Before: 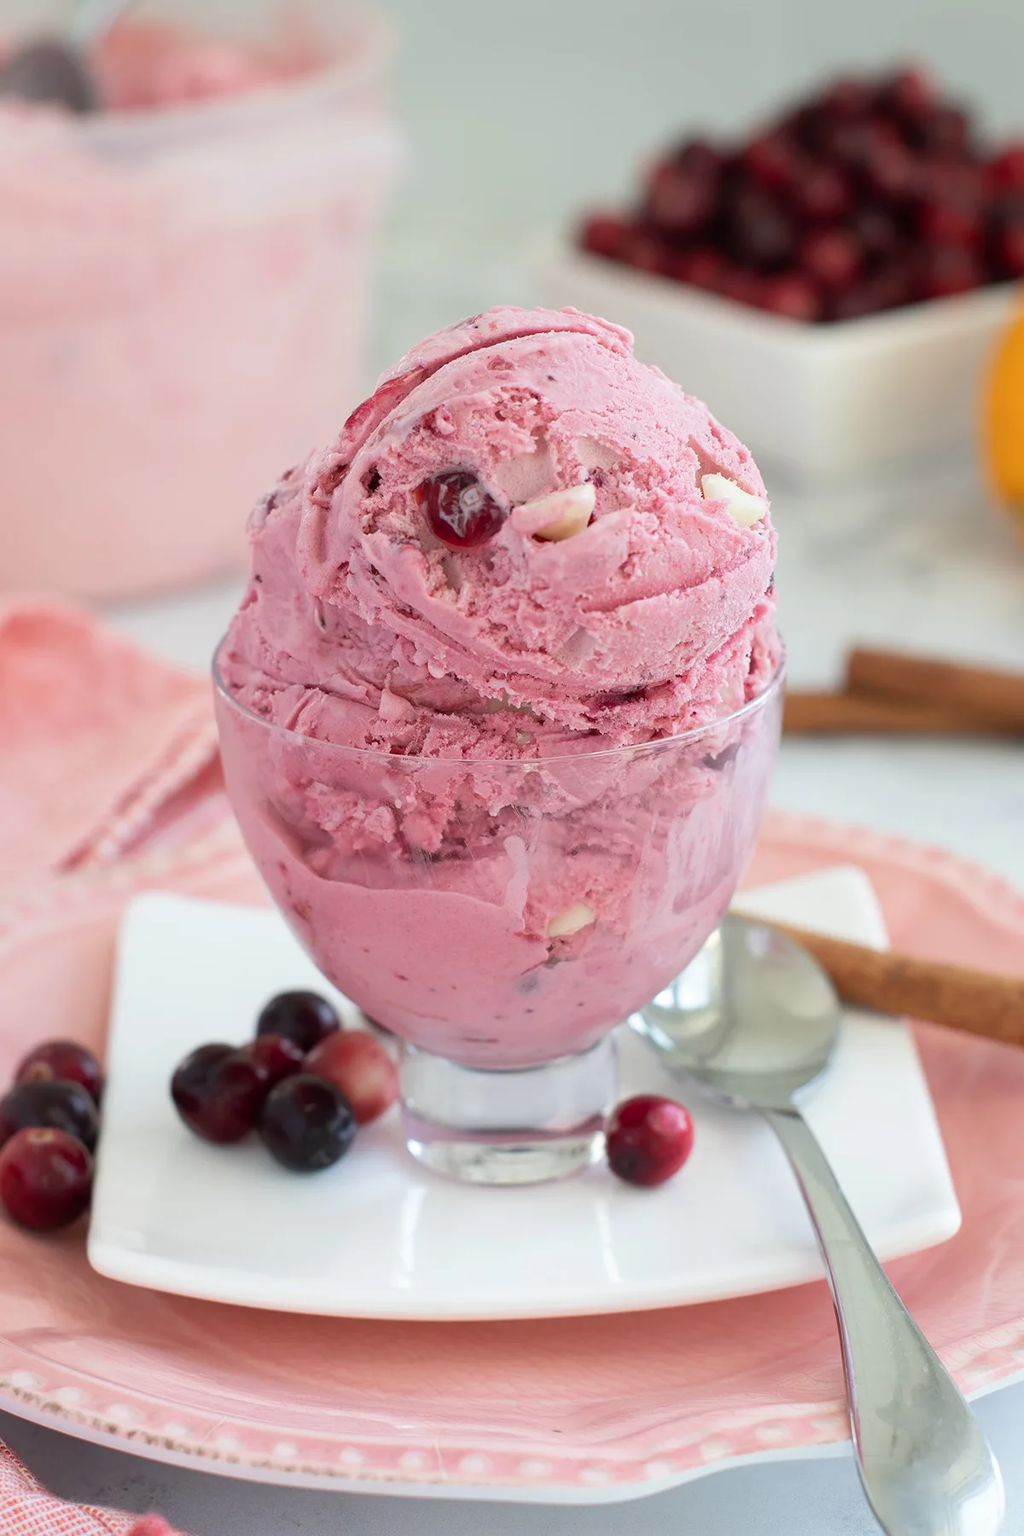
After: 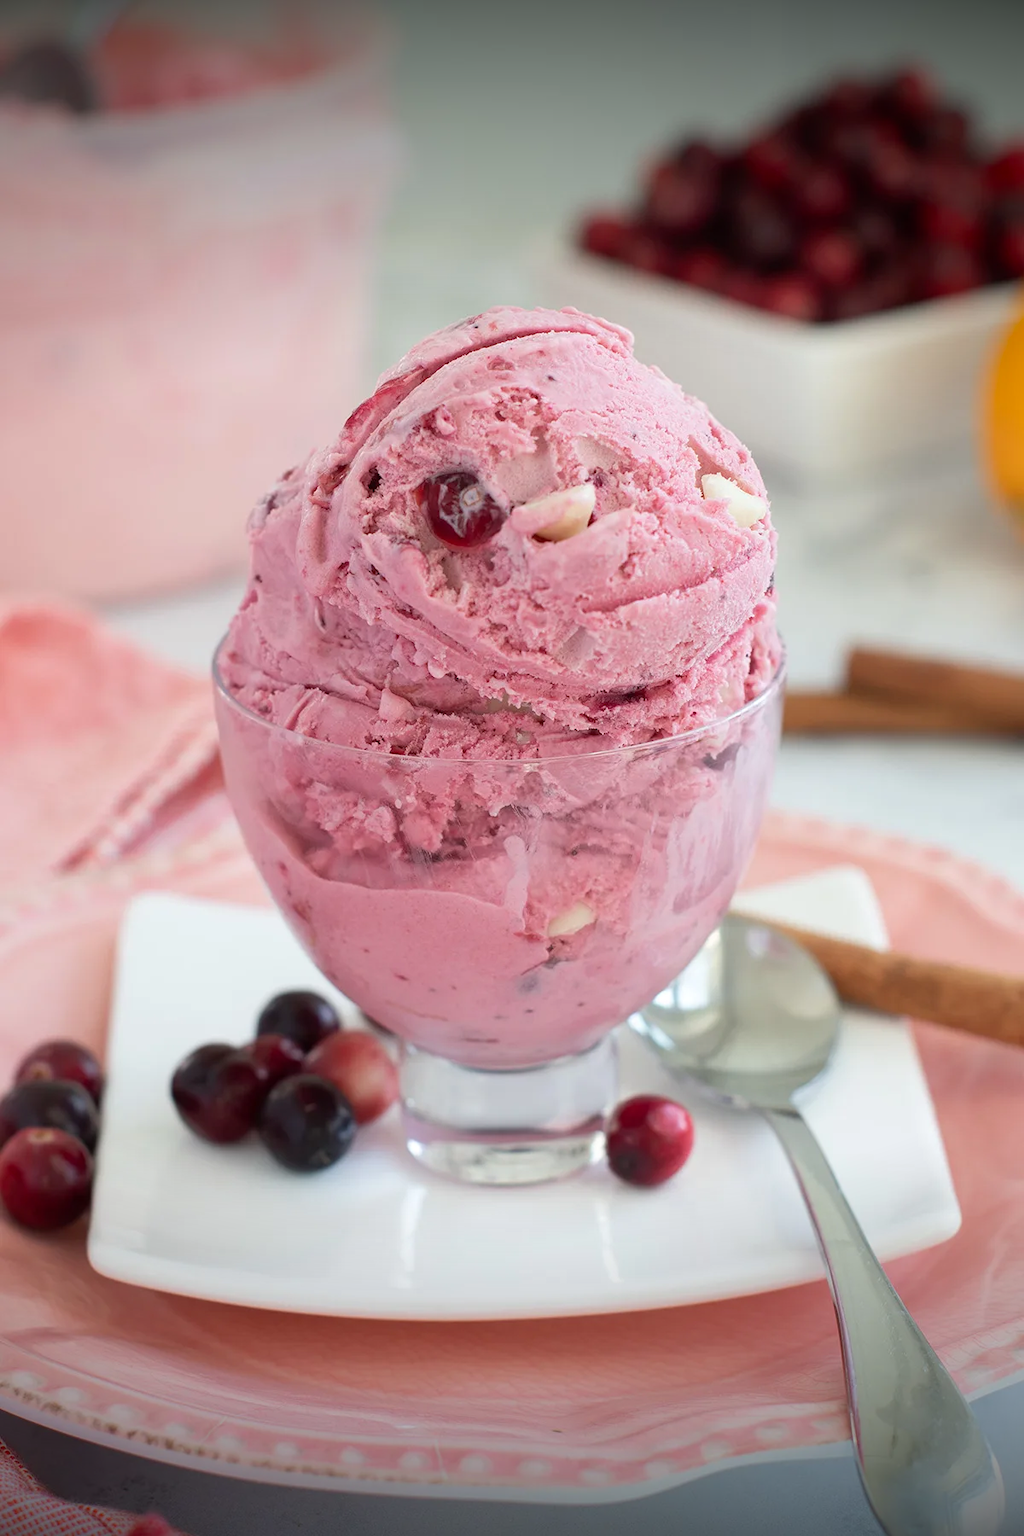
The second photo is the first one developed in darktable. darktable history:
vignetting: fall-off start 98.29%, fall-off radius 100%, brightness -1, saturation 0.5, width/height ratio 1.428
exposure: exposure 0.014 EV, compensate highlight preservation false
